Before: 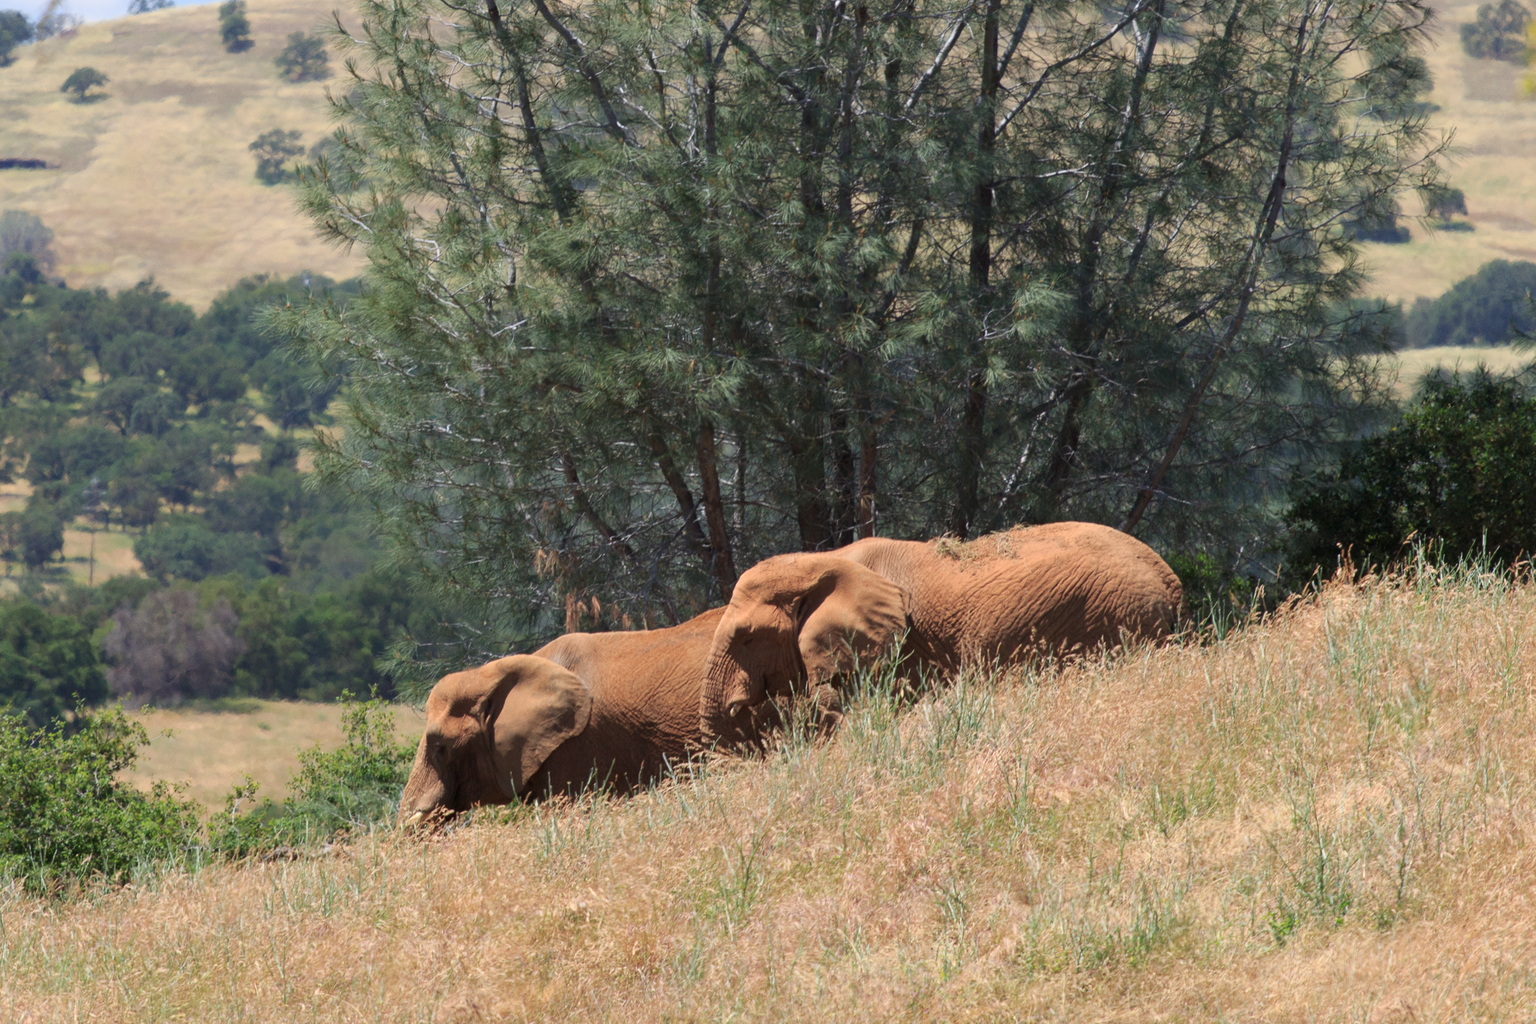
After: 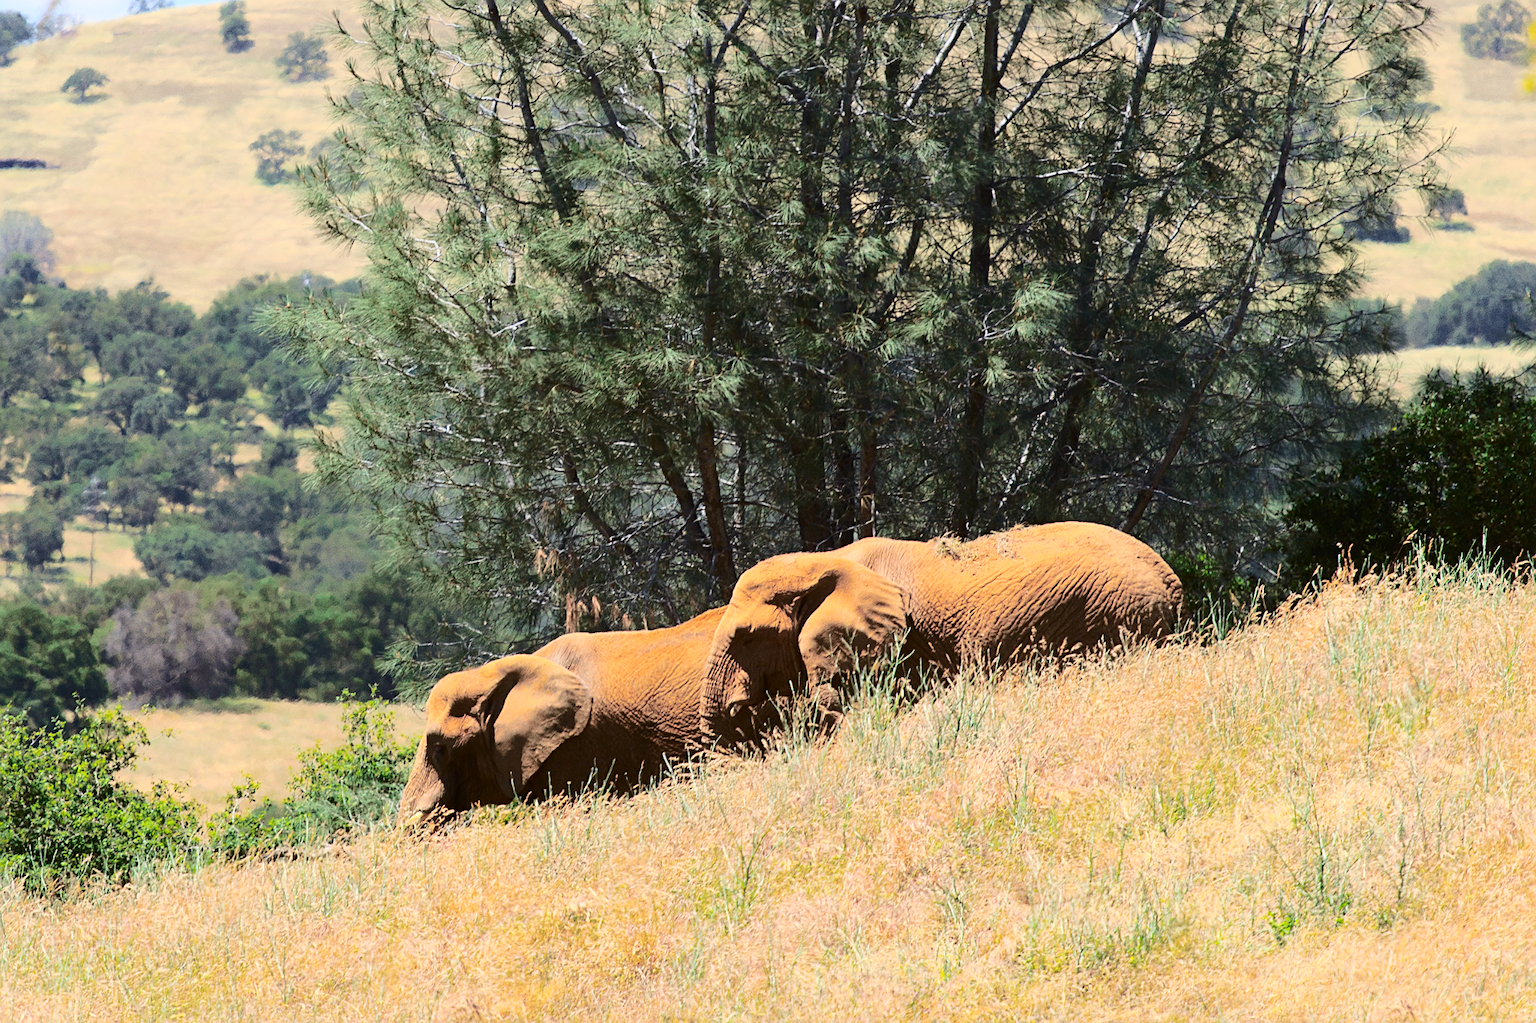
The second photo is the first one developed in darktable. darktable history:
tone curve: curves: ch0 [(0, 0.011) (0.104, 0.085) (0.236, 0.234) (0.398, 0.507) (0.498, 0.621) (0.65, 0.757) (0.835, 0.883) (1, 0.961)]; ch1 [(0, 0) (0.353, 0.344) (0.43, 0.401) (0.479, 0.476) (0.502, 0.502) (0.54, 0.542) (0.602, 0.613) (0.638, 0.668) (0.693, 0.727) (1, 1)]; ch2 [(0, 0) (0.34, 0.314) (0.434, 0.43) (0.5, 0.506) (0.521, 0.54) (0.54, 0.56) (0.595, 0.613) (0.644, 0.729) (1, 1)], color space Lab, independent channels, preserve colors none
sharpen: on, module defaults
tone equalizer: -8 EV -0.417 EV, -7 EV -0.389 EV, -6 EV -0.333 EV, -5 EV -0.222 EV, -3 EV 0.222 EV, -2 EV 0.333 EV, -1 EV 0.389 EV, +0 EV 0.417 EV, edges refinement/feathering 500, mask exposure compensation -1.57 EV, preserve details no
